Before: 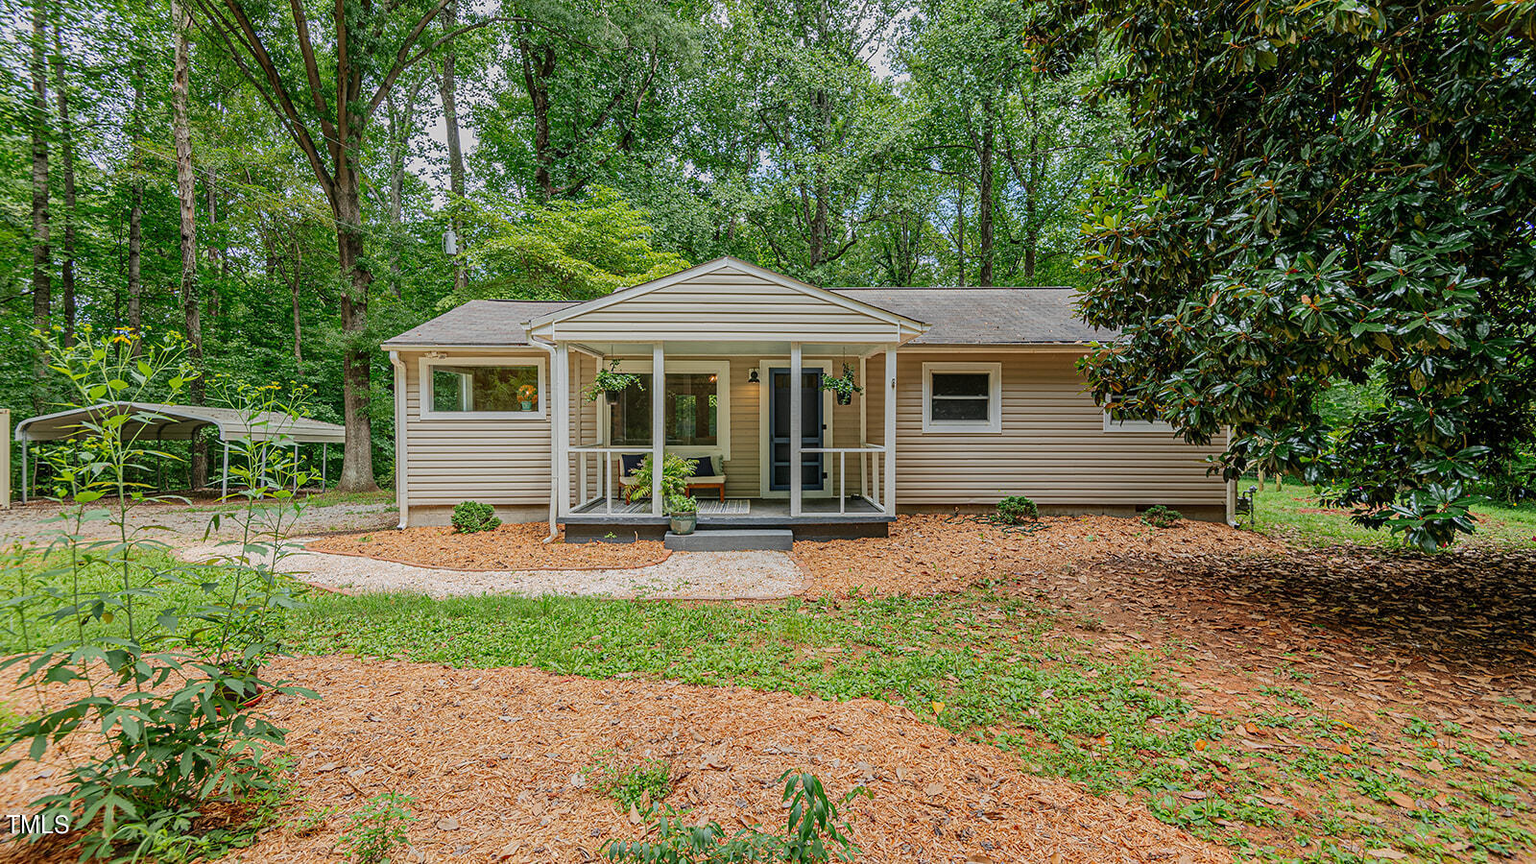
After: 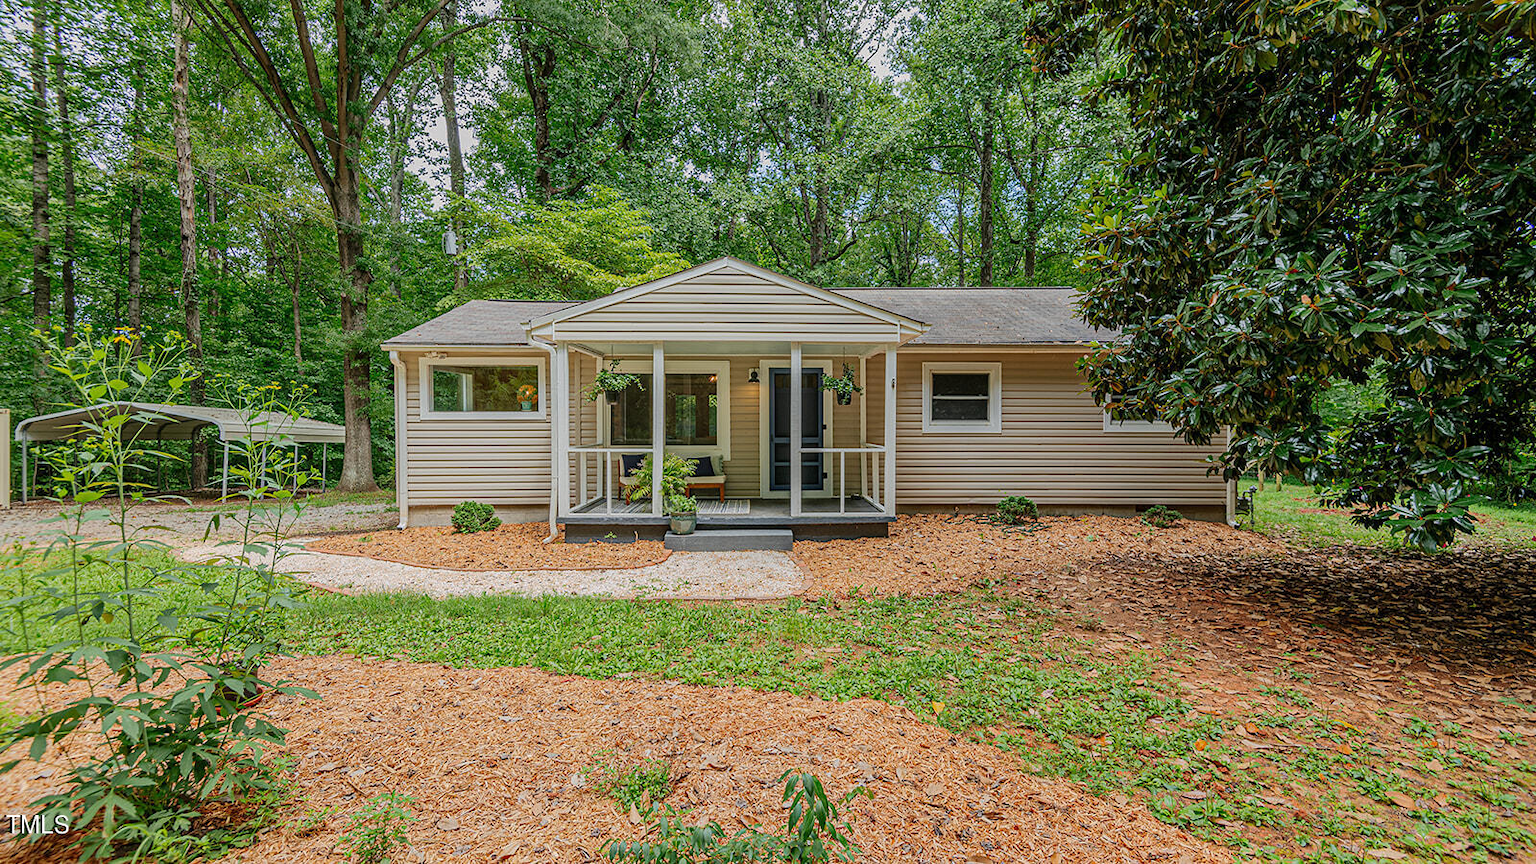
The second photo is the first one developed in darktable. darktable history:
color balance: on, module defaults
tone equalizer: on, module defaults
